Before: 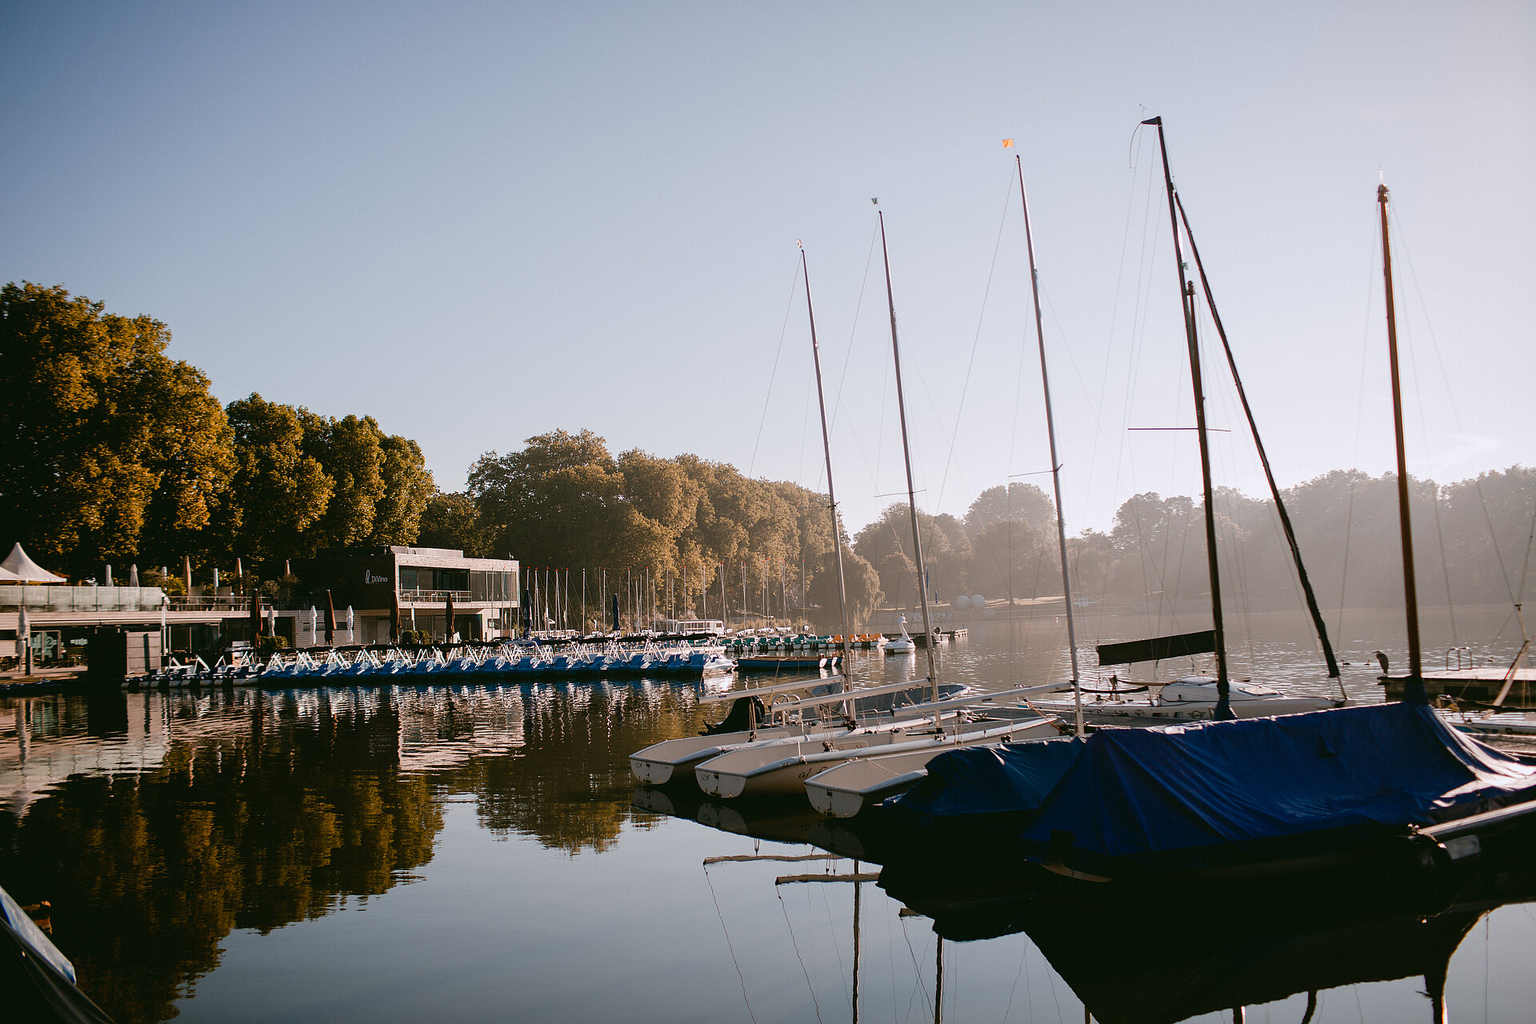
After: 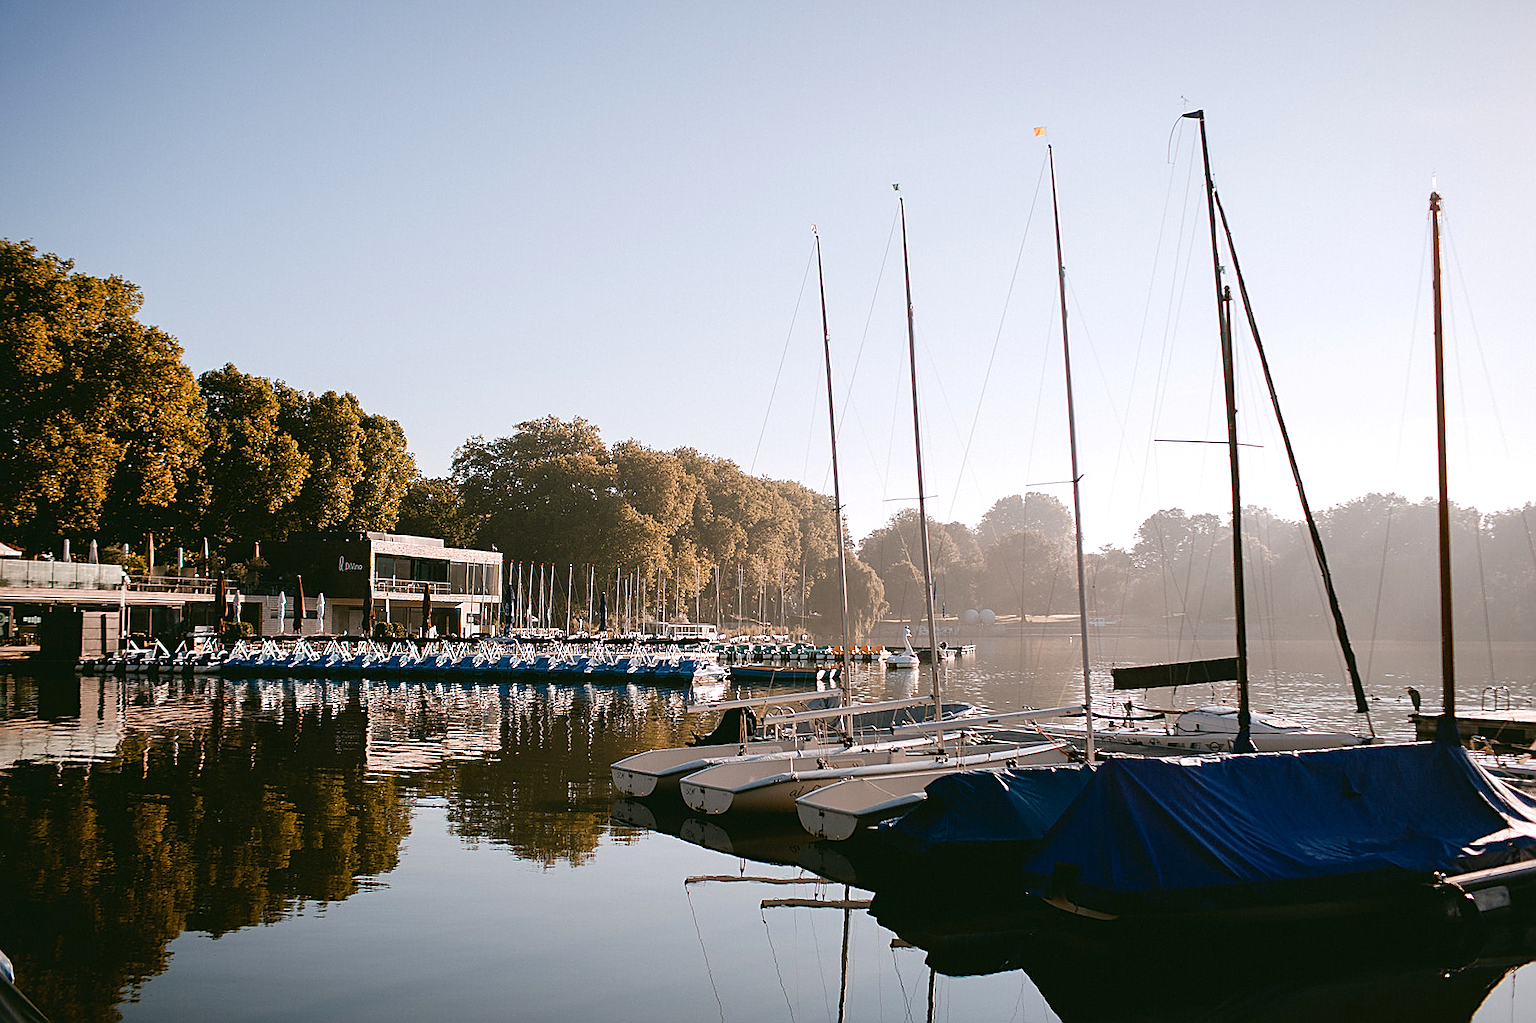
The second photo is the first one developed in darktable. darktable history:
sharpen: on, module defaults
crop and rotate: angle -2.38°
exposure: exposure 0.3 EV, compensate highlight preservation false
